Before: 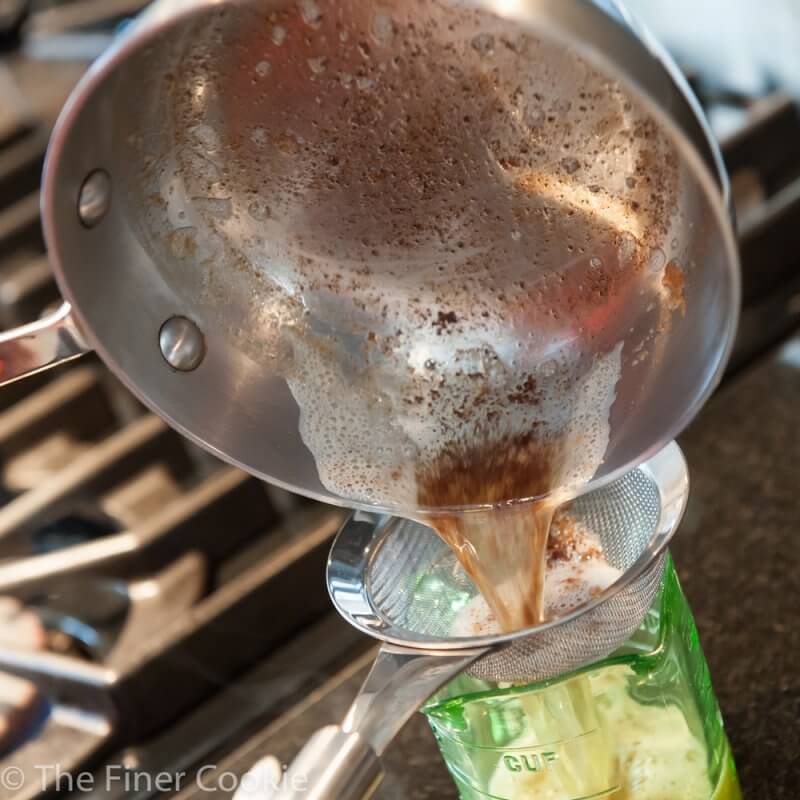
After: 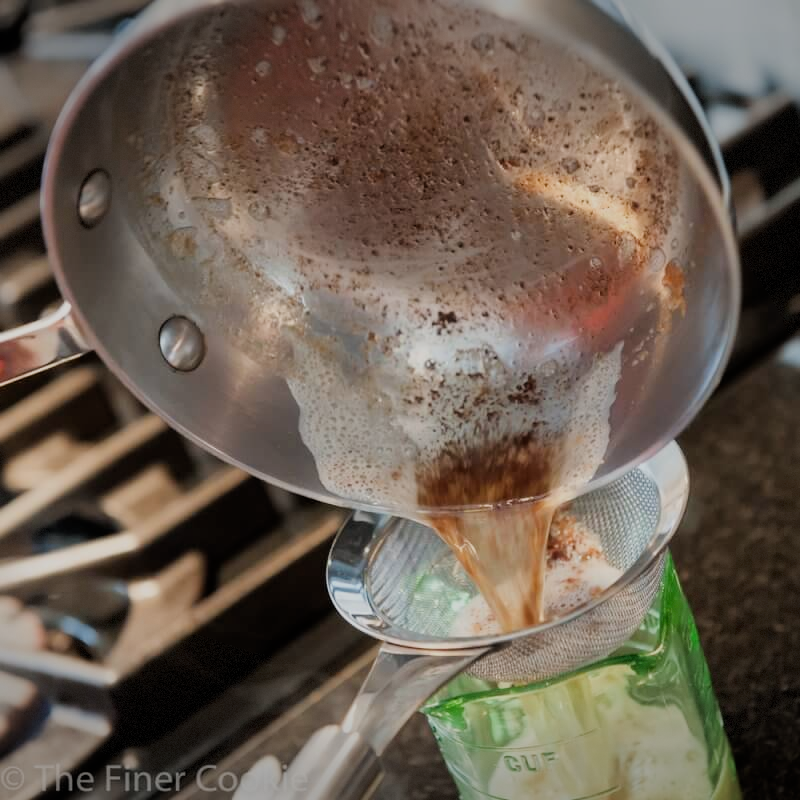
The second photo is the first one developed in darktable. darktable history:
vignetting: fall-off start 100%, brightness -0.406, saturation -0.3, width/height ratio 1.324, dithering 8-bit output, unbound false
filmic rgb: black relative exposure -7.65 EV, white relative exposure 4.56 EV, hardness 3.61
